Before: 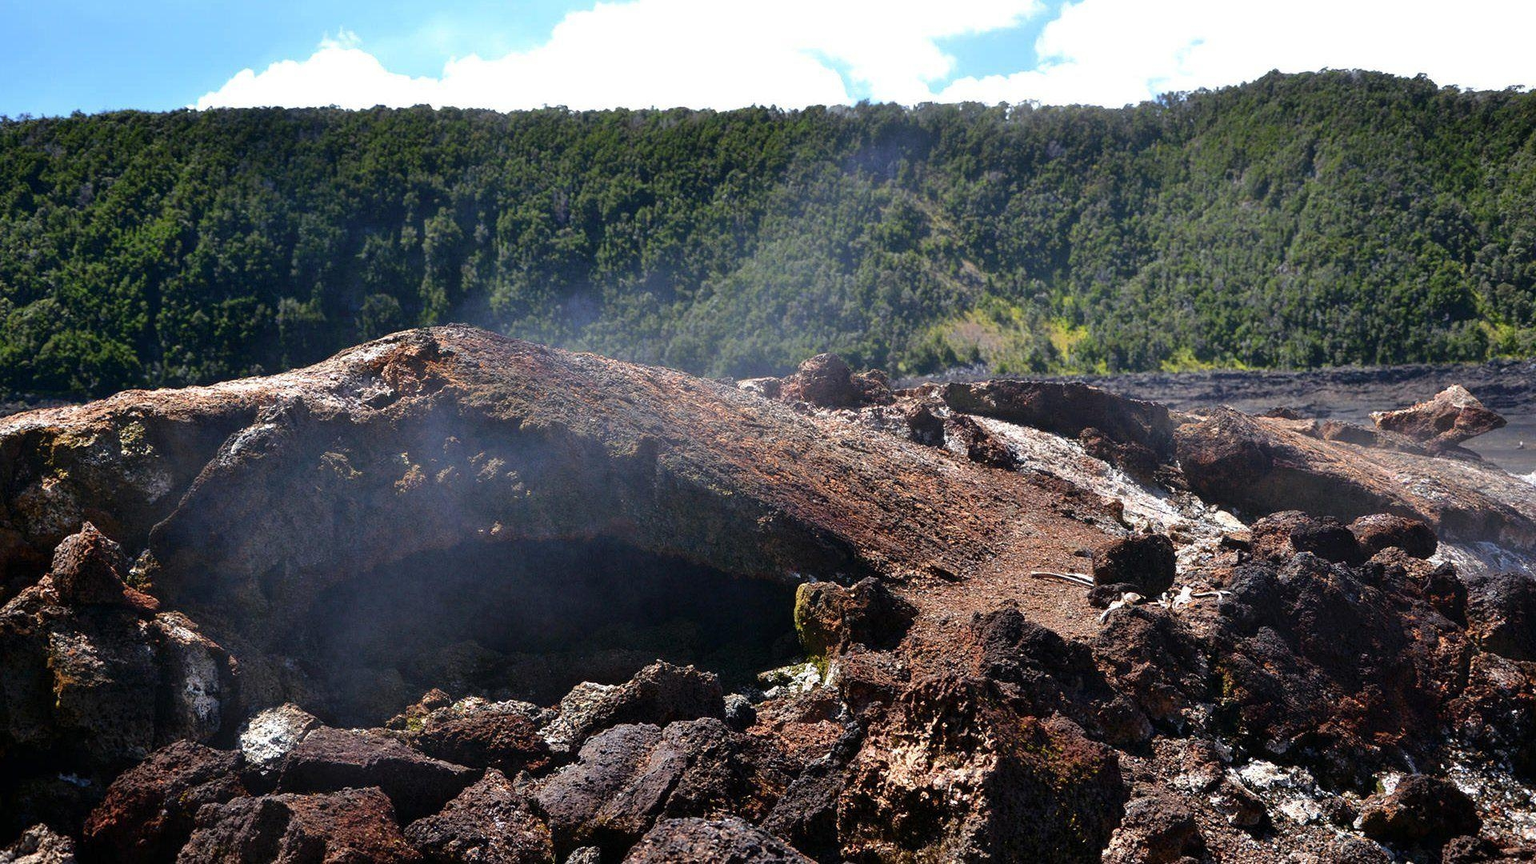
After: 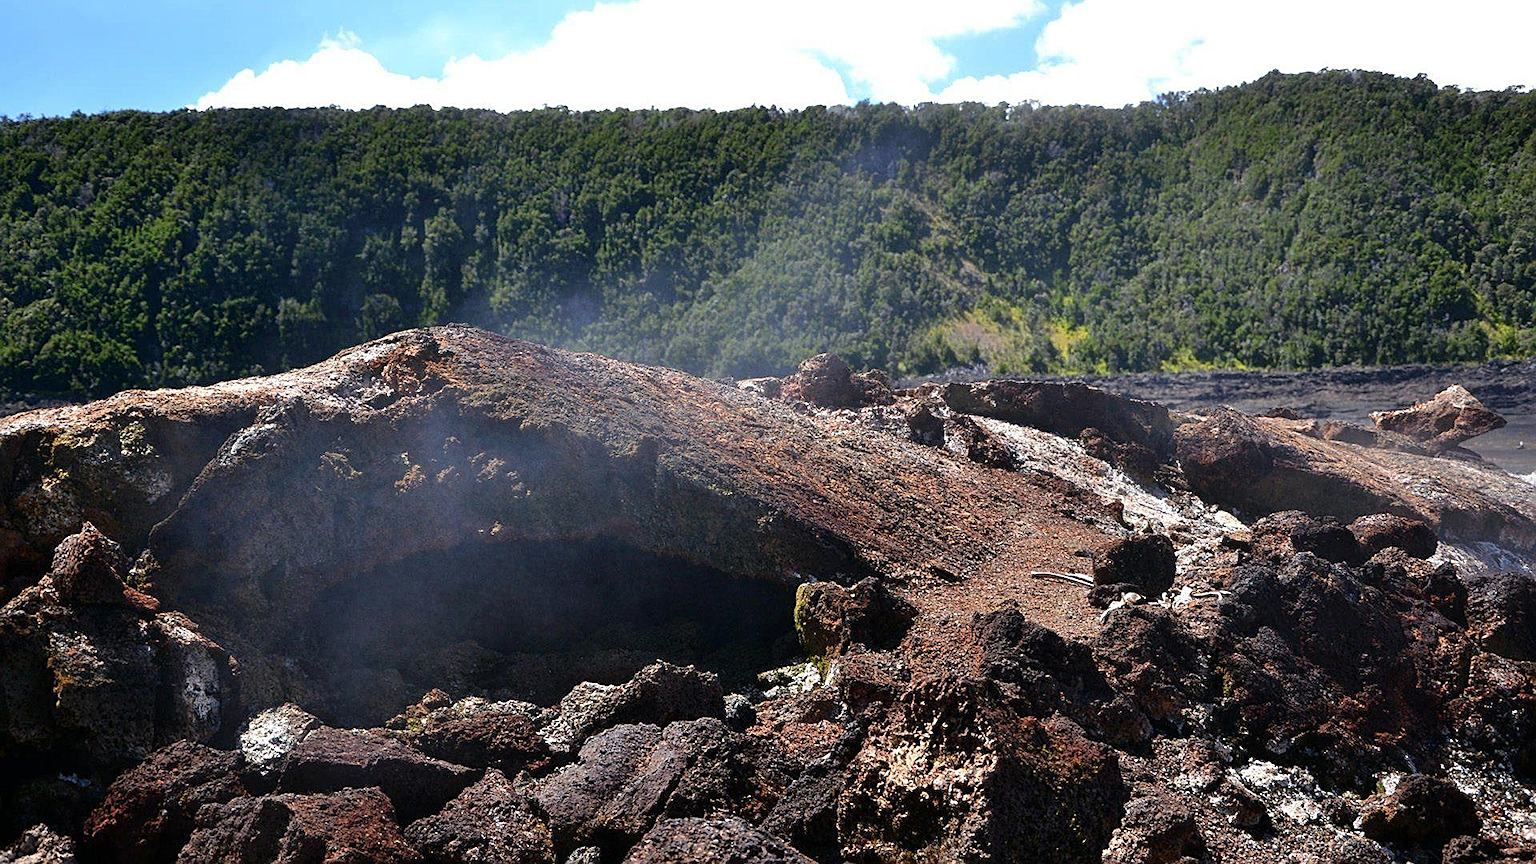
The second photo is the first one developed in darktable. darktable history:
color balance: contrast fulcrum 17.78%
sharpen: on, module defaults
